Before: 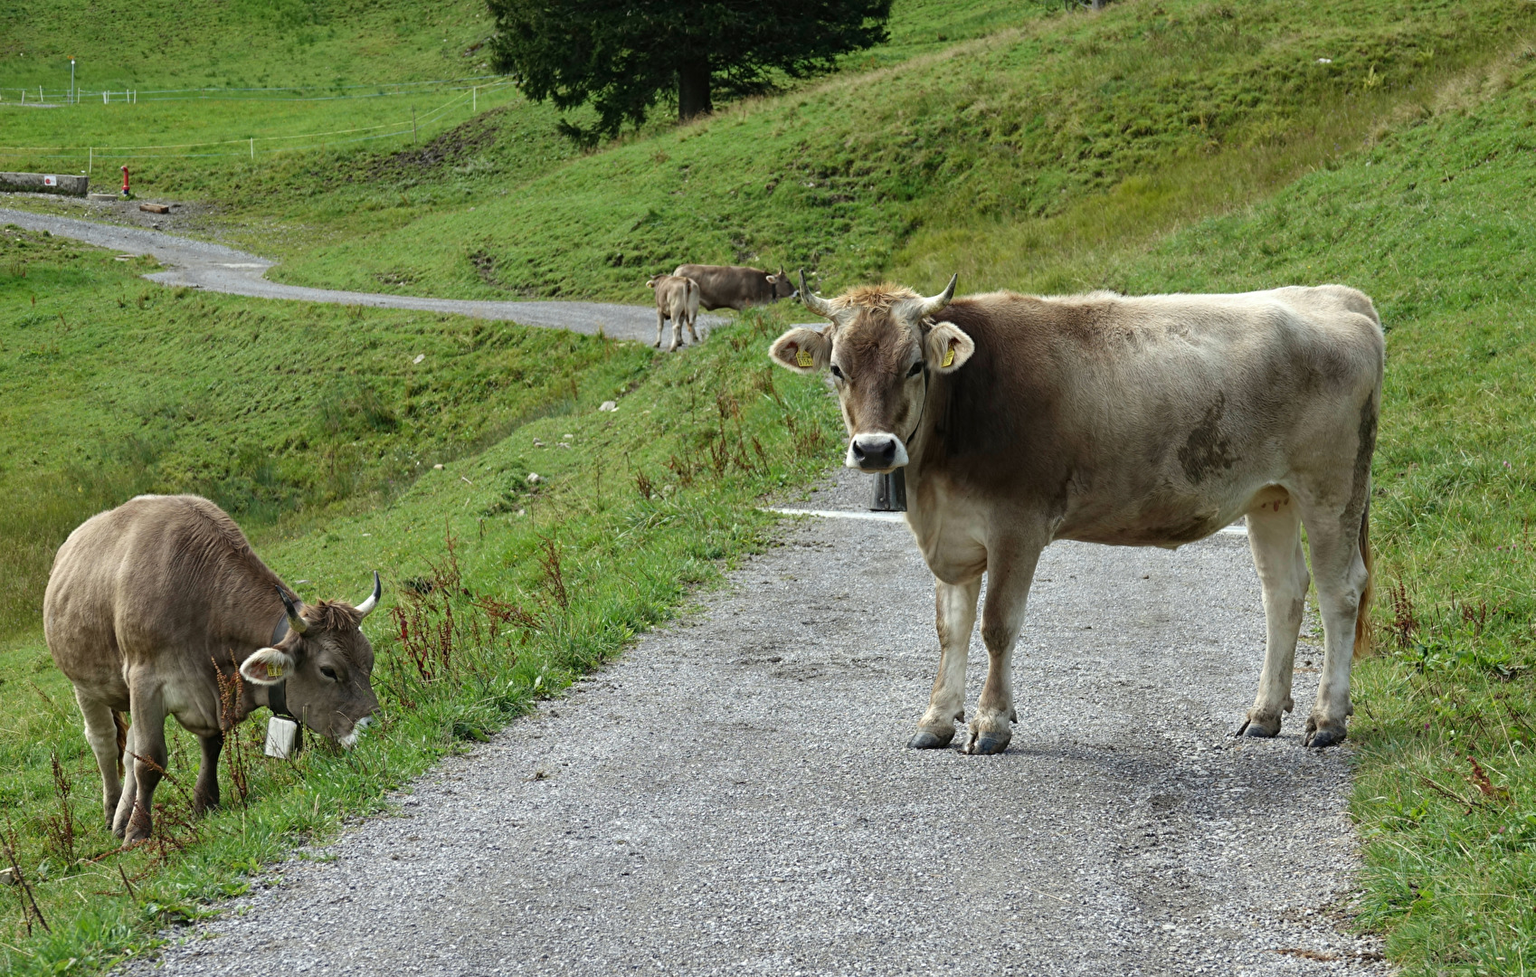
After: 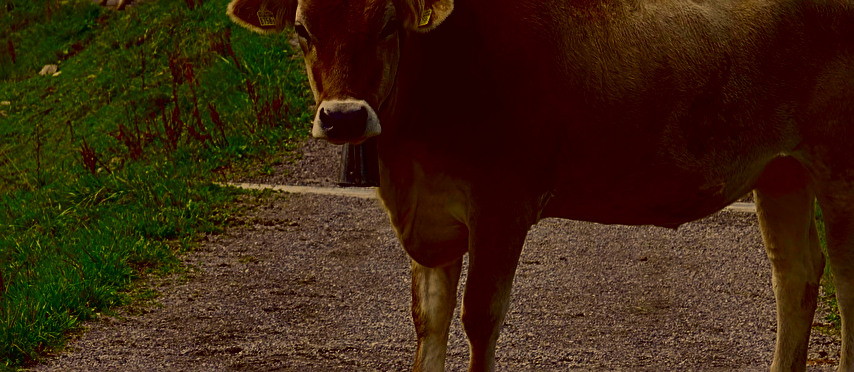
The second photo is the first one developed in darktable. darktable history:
crop: left 36.72%, top 35.125%, right 12.958%, bottom 30.398%
filmic rgb: black relative exposure -7.65 EV, white relative exposure 4.56 EV, hardness 3.61
contrast brightness saturation: brightness -0.988, saturation 0.981
sharpen: on, module defaults
color correction: highlights a* 9.75, highlights b* 38.28, shadows a* 14.41, shadows b* 3.62
